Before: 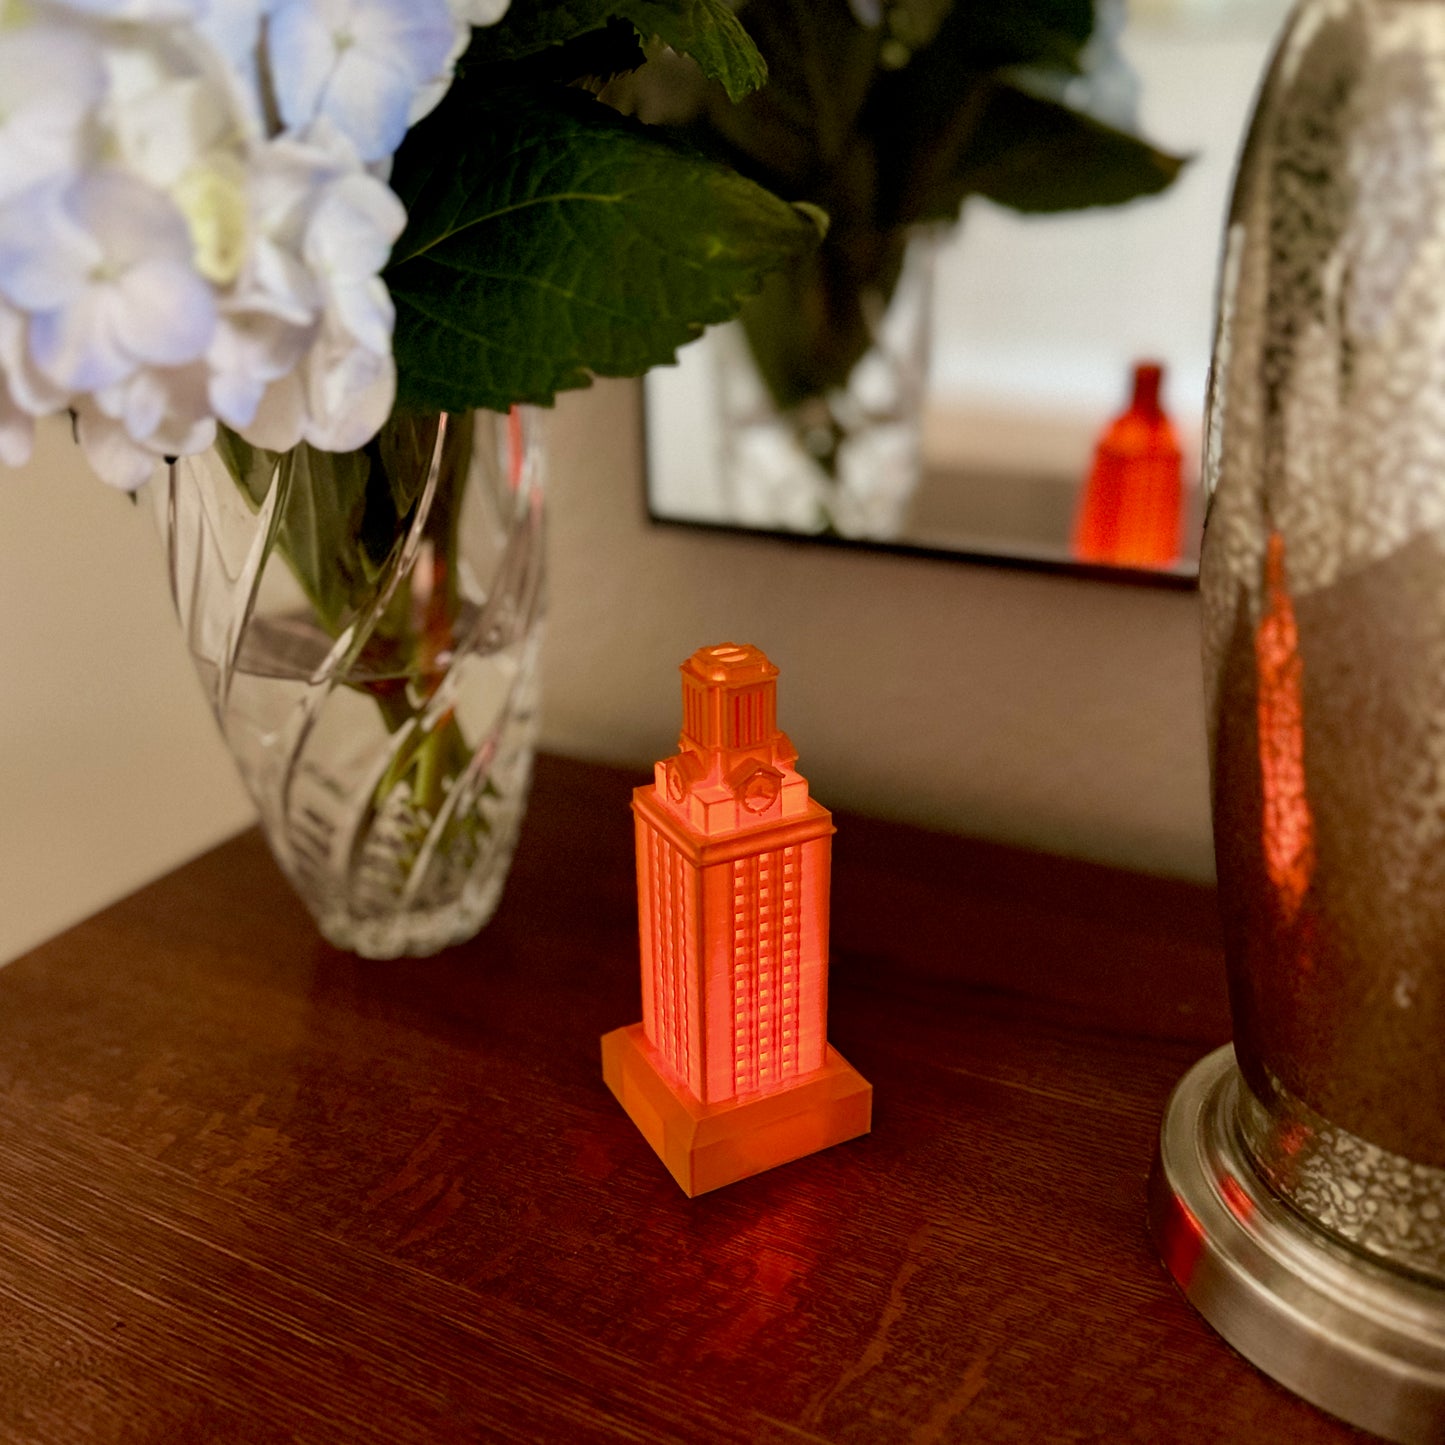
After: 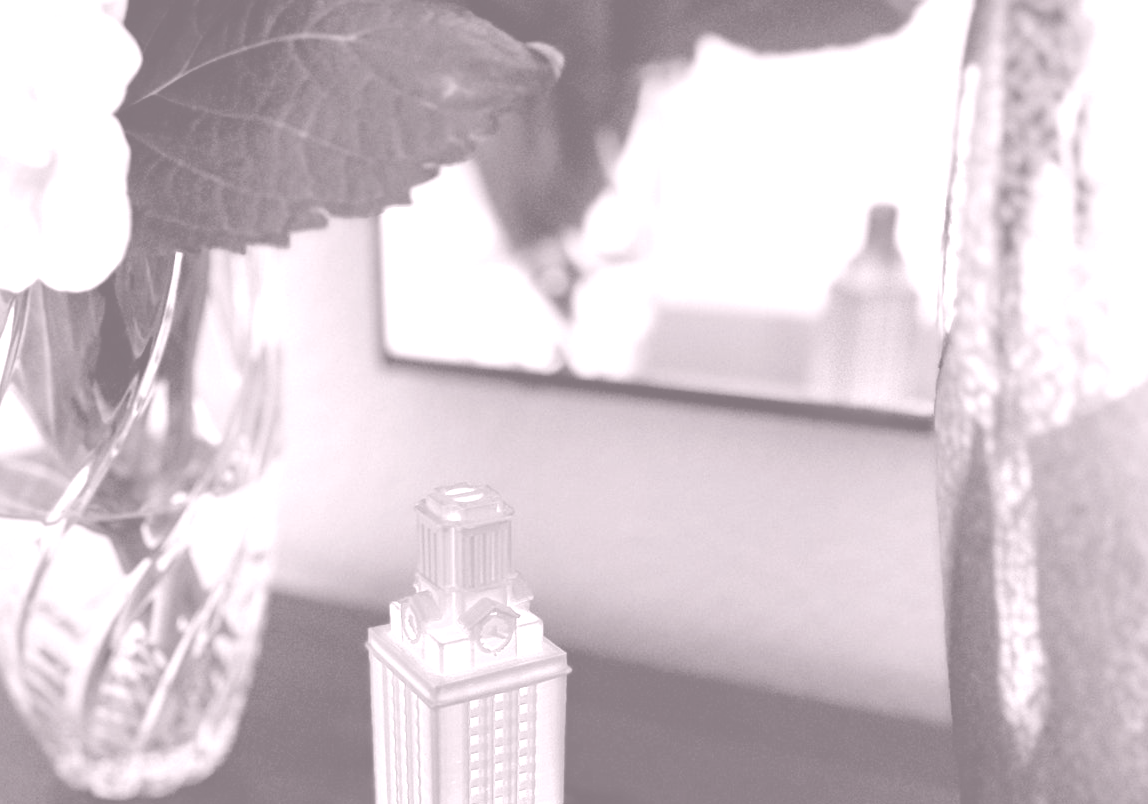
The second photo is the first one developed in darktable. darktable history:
crop: left 18.38%, top 11.092%, right 2.134%, bottom 33.217%
white balance: red 0.948, green 1.02, blue 1.176
colorize: hue 25.2°, saturation 83%, source mix 82%, lightness 79%, version 1
